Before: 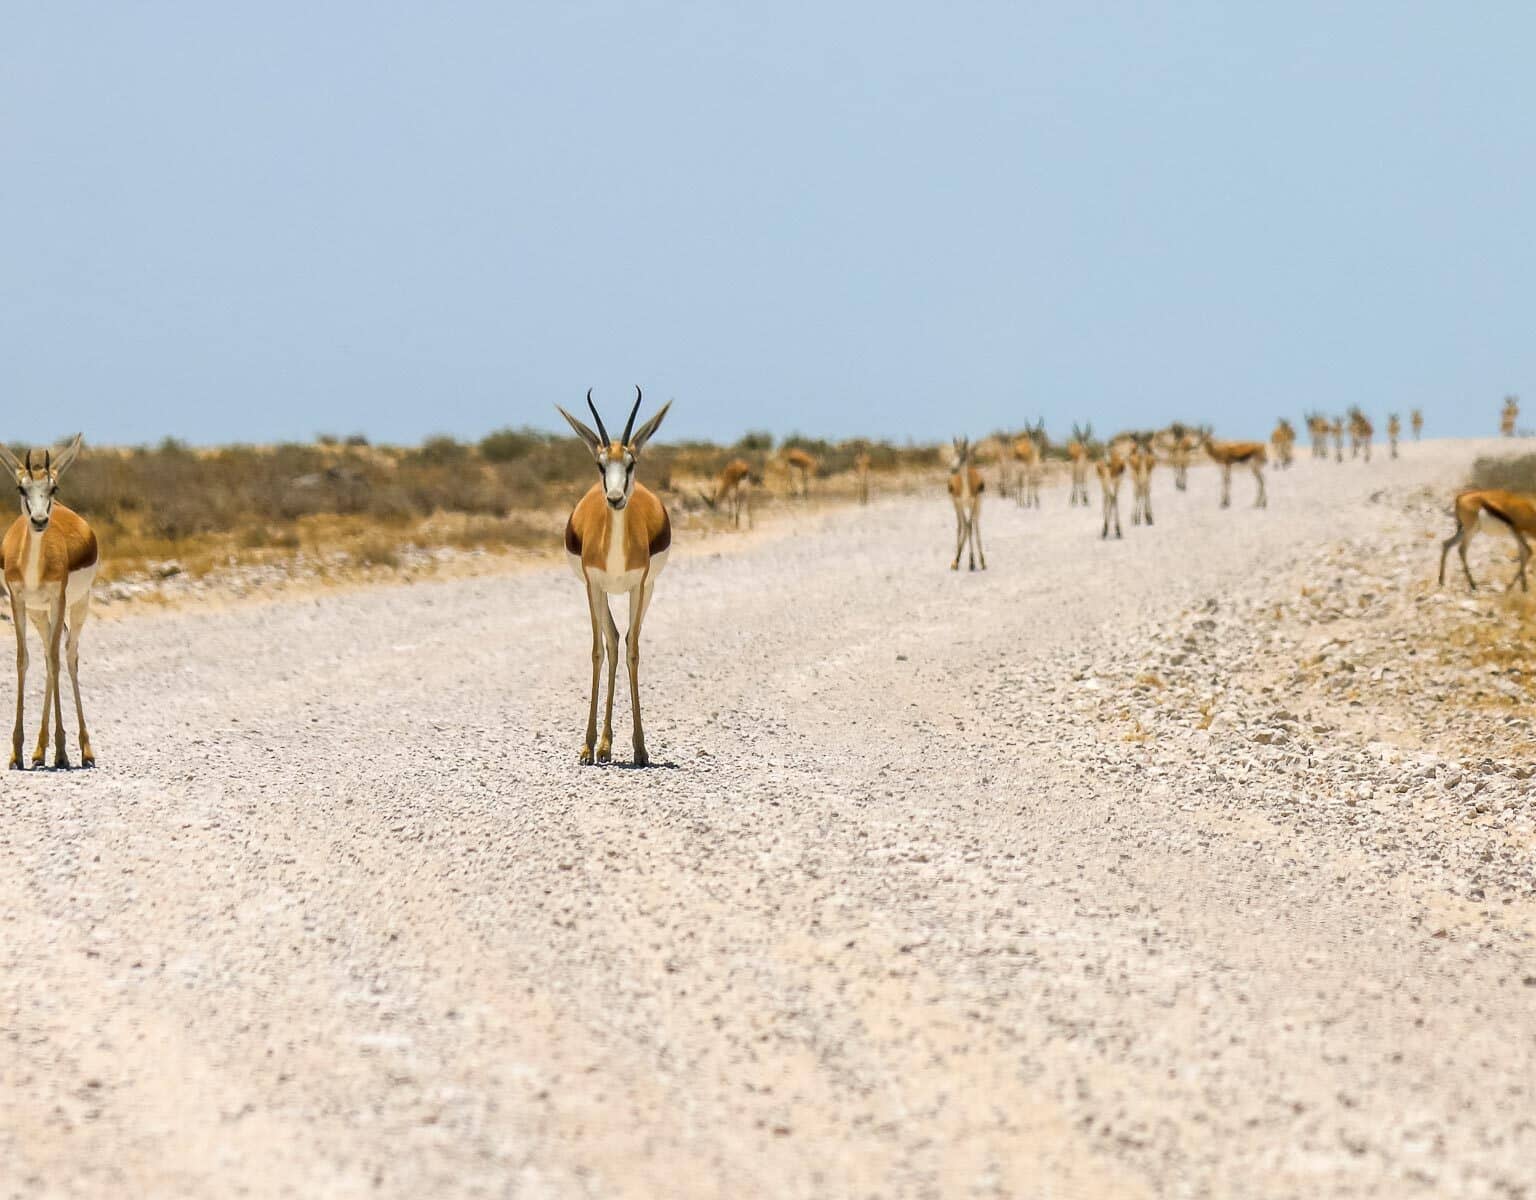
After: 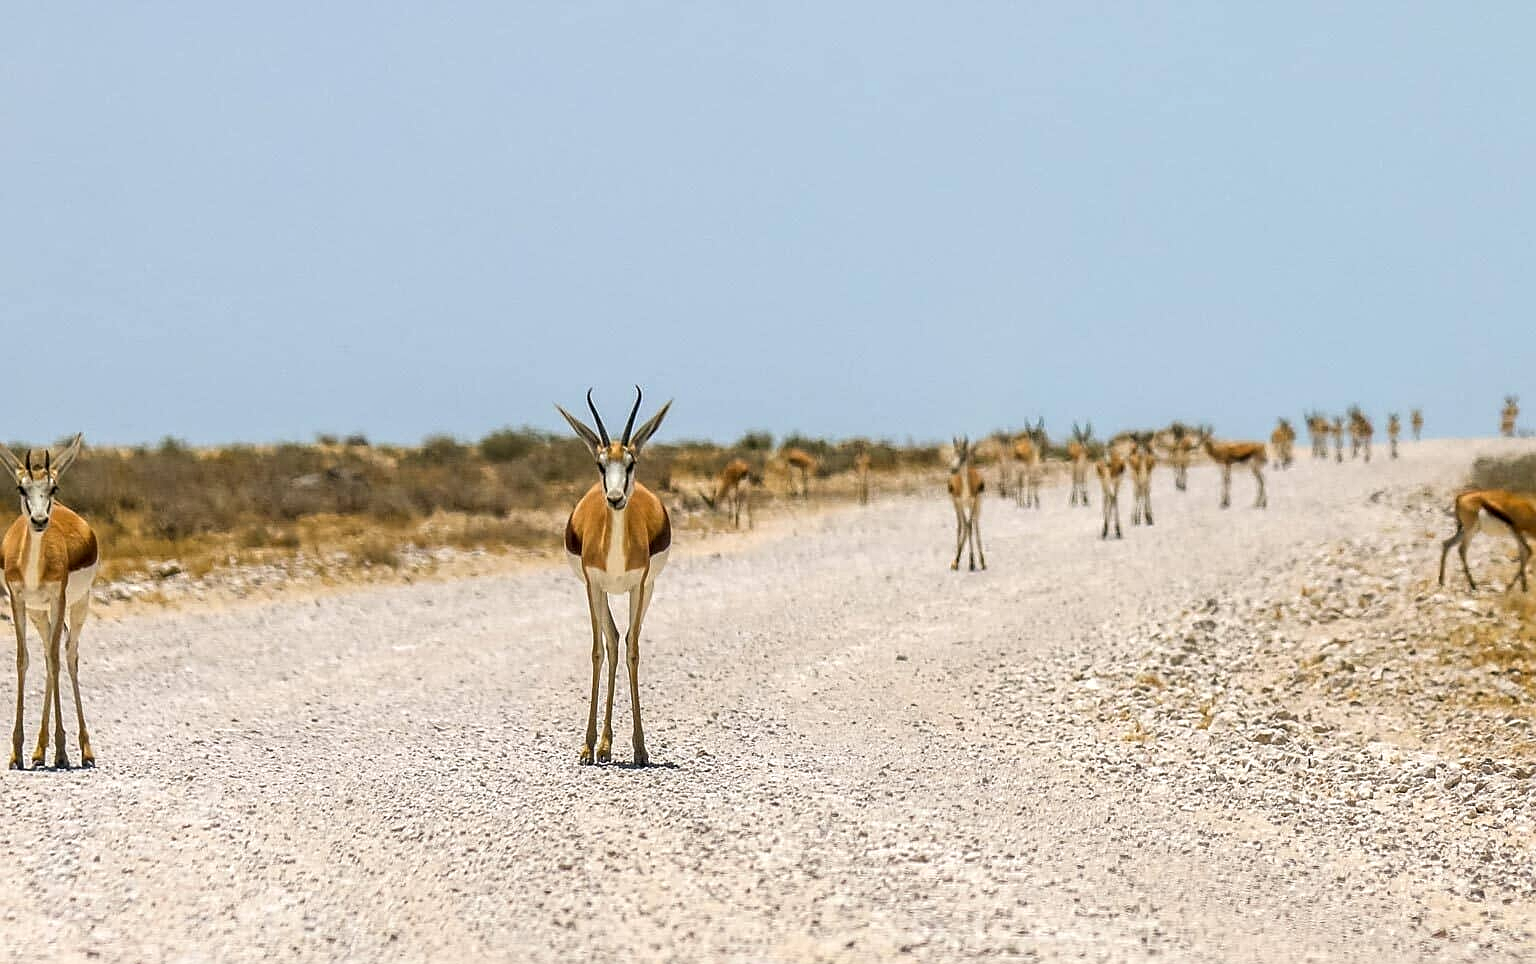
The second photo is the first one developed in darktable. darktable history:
local contrast: on, module defaults
crop: bottom 19.644%
sharpen: on, module defaults
